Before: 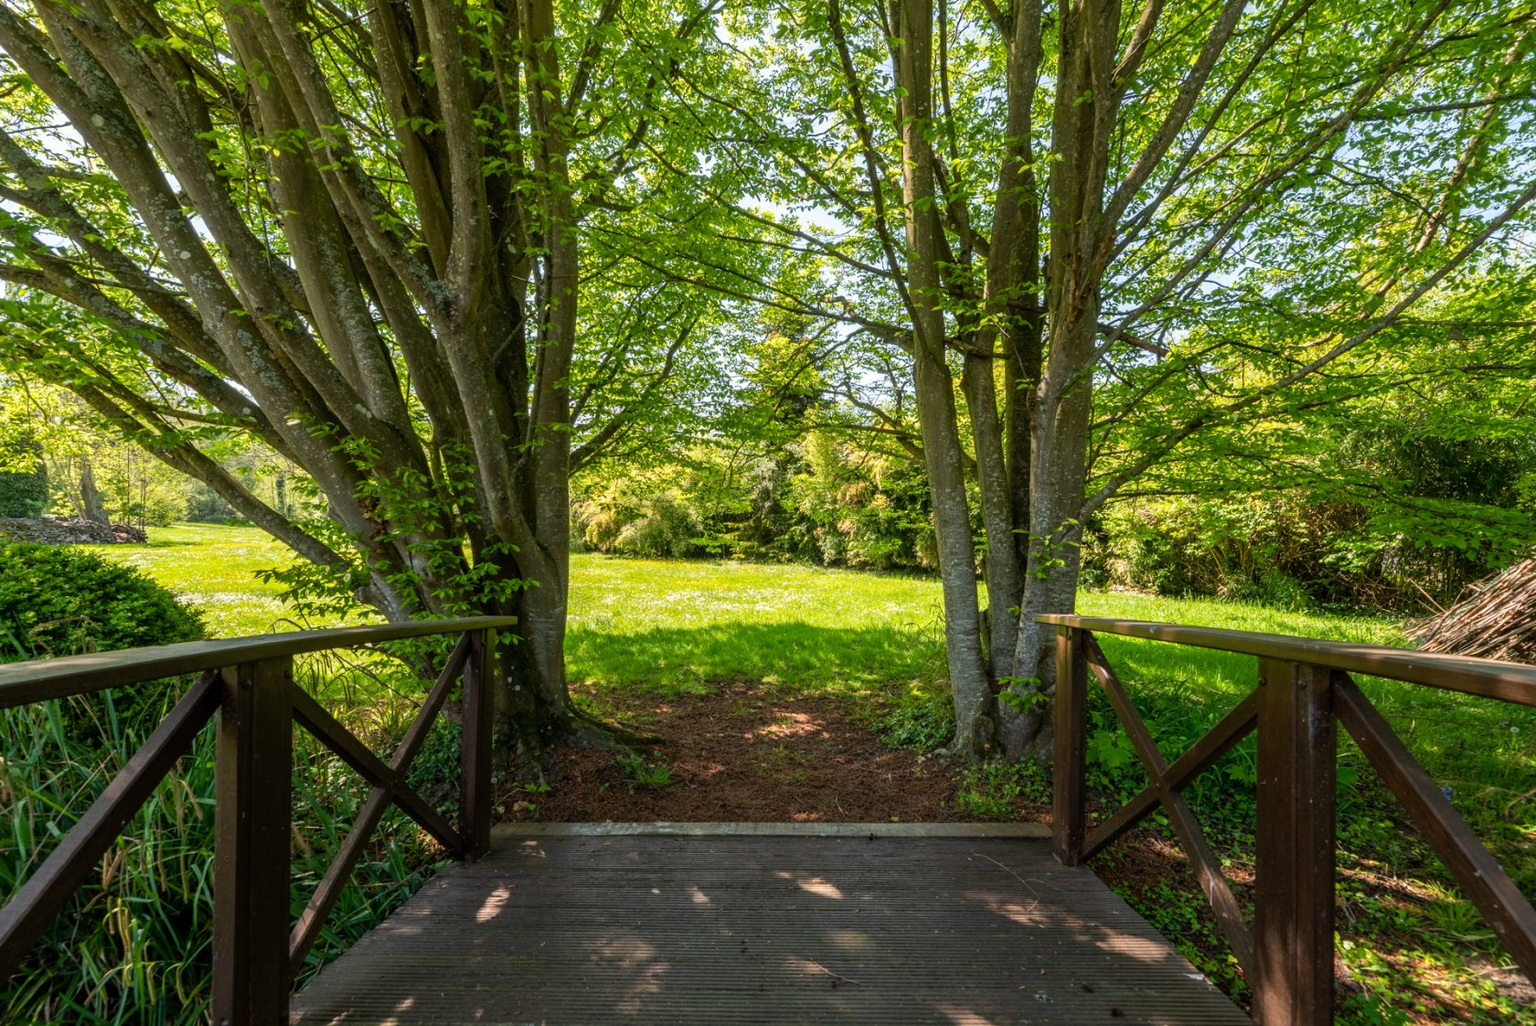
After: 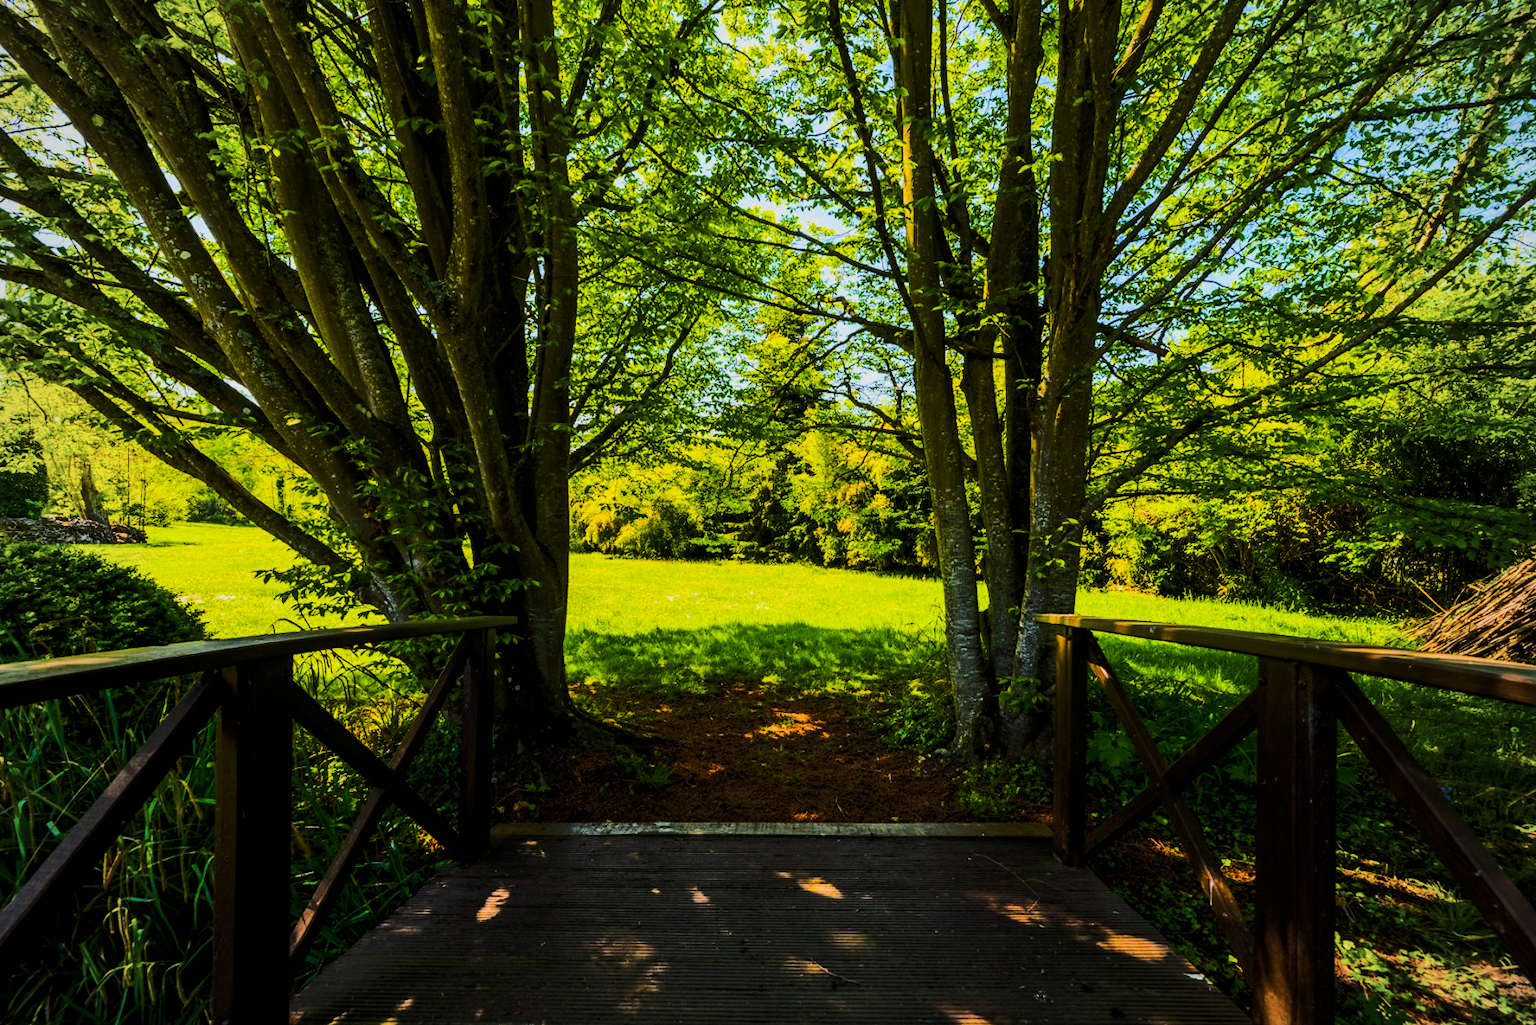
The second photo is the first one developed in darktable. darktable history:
filmic rgb: black relative exposure -7.15 EV, white relative exposure 5.36 EV, hardness 3.02, color science v6 (2022)
exposure: black level correction 0, exposure 0.7 EV, compensate exposure bias true, compensate highlight preservation false
haze removal: strength 0.12, distance 0.25, compatibility mode true, adaptive false
color balance rgb: linear chroma grading › global chroma 40.15%, perceptual saturation grading › global saturation 60.58%, perceptual saturation grading › highlights 20.44%, perceptual saturation grading › shadows -50.36%, perceptual brilliance grading › highlights 2.19%, perceptual brilliance grading › mid-tones -50.36%, perceptual brilliance grading › shadows -50.36%
vignetting: fall-off radius 81.94%
